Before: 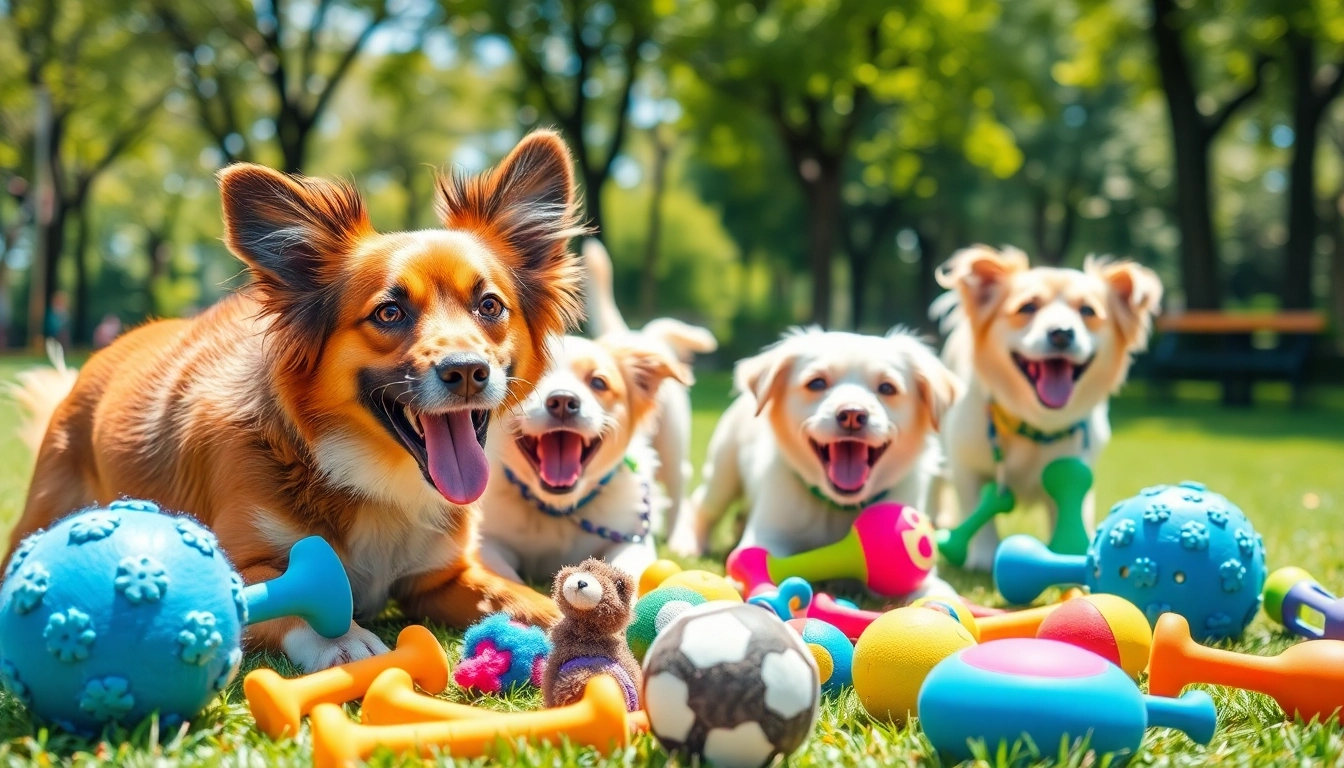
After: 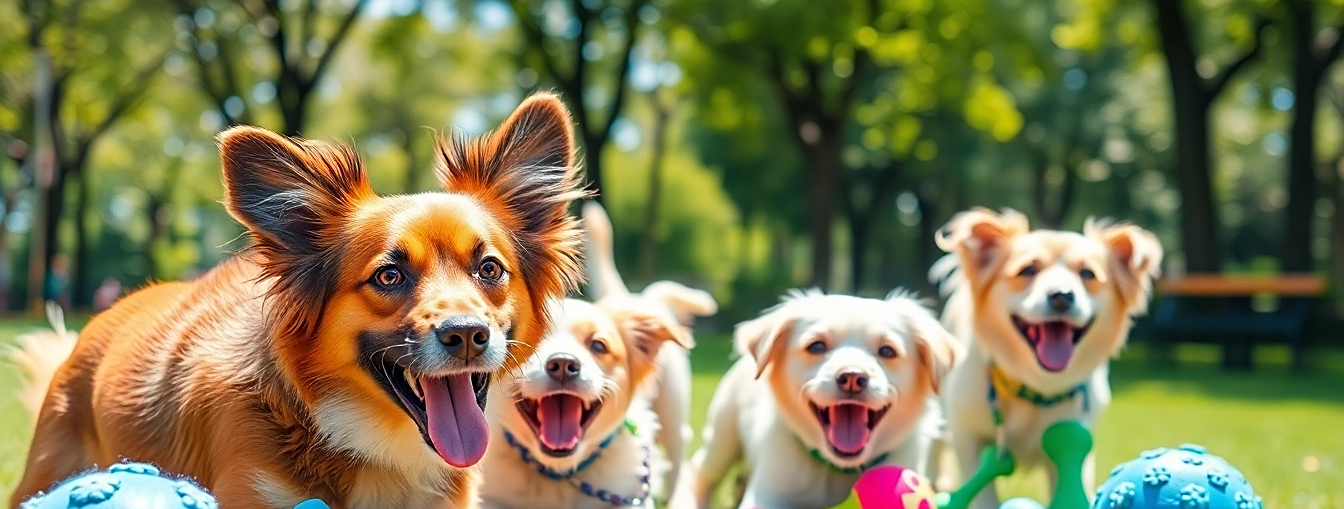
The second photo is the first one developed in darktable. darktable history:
crop and rotate: top 4.907%, bottom 28.713%
sharpen: on, module defaults
